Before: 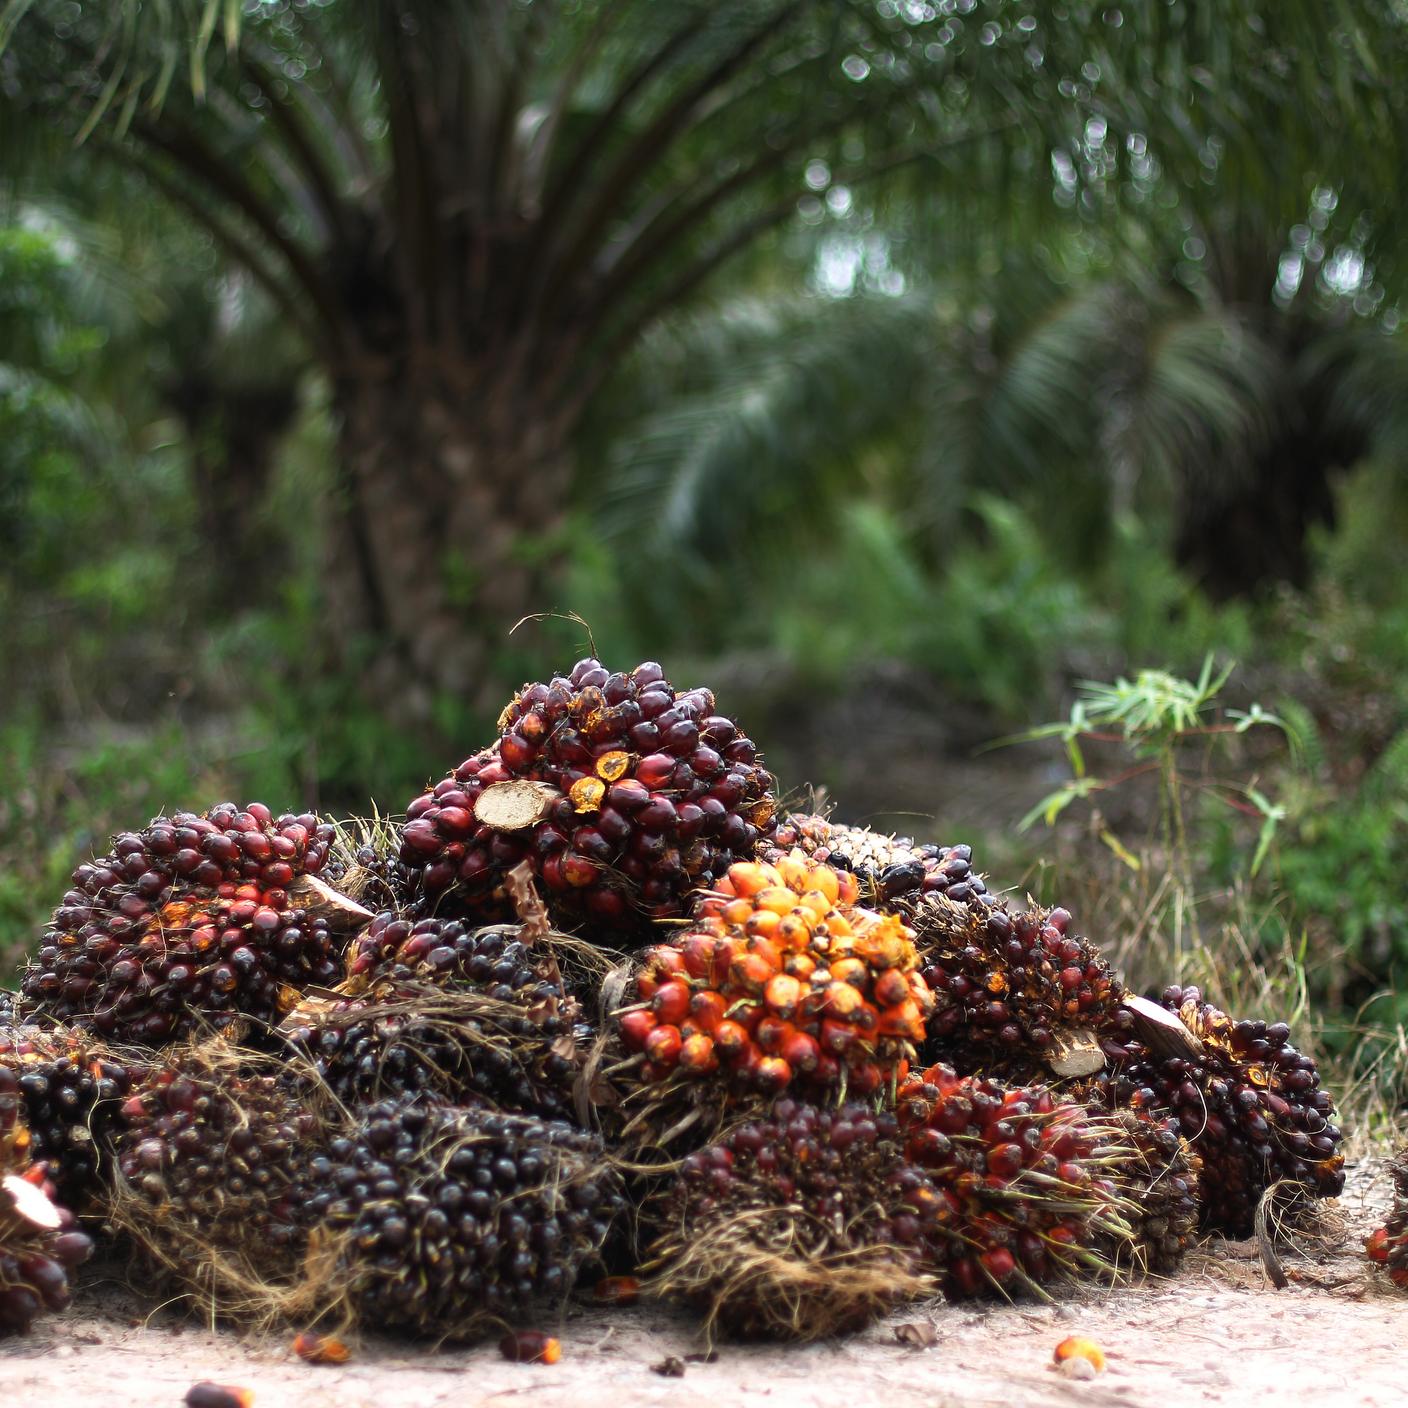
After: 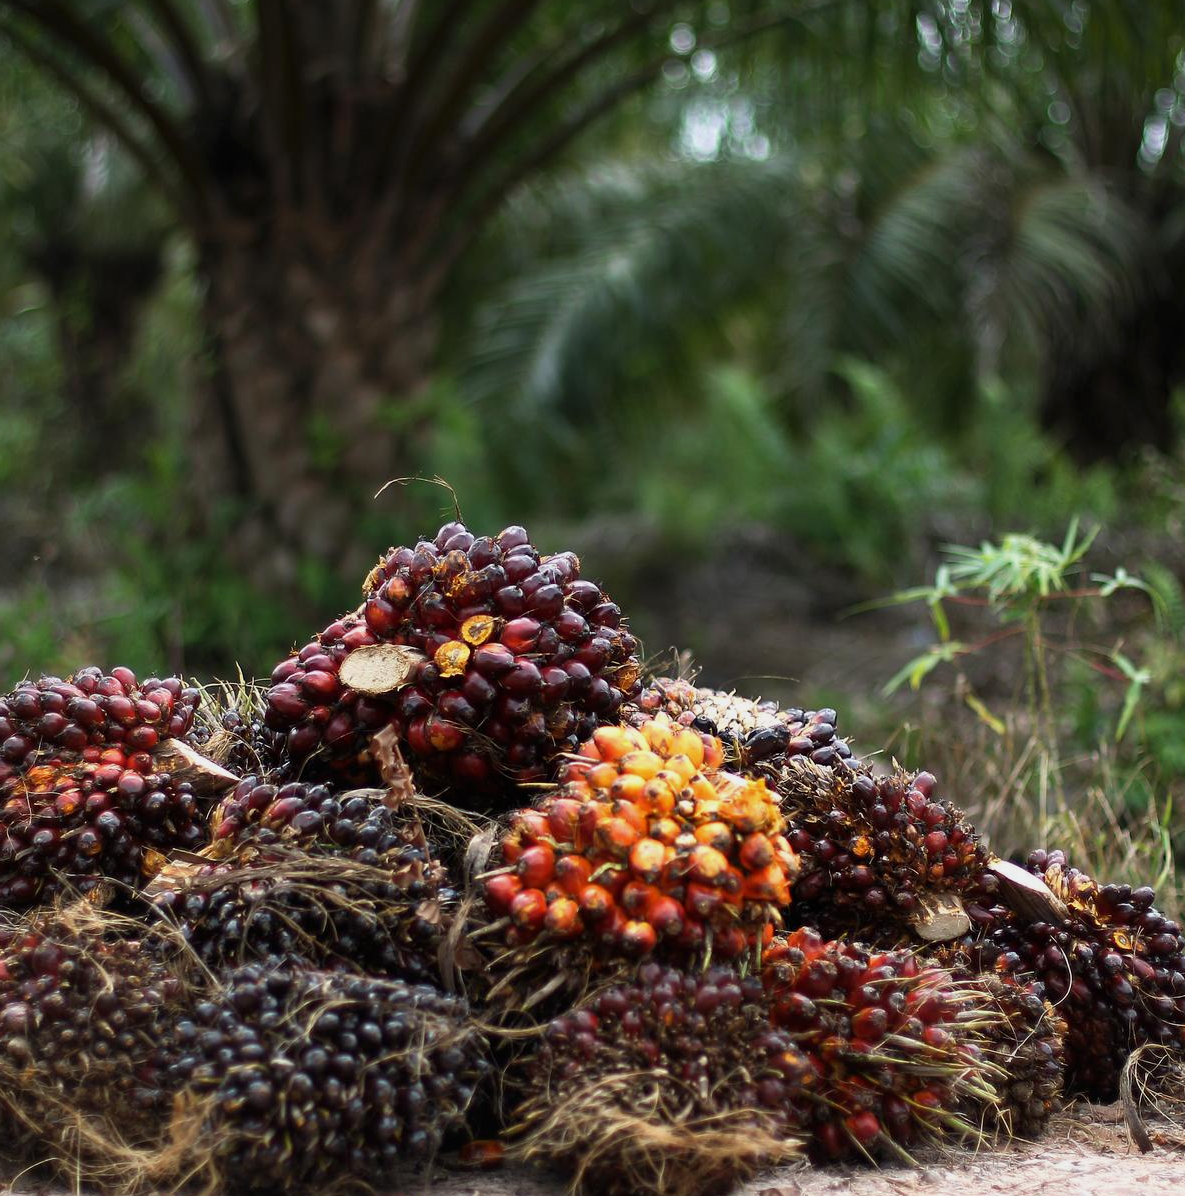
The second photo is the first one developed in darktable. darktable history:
exposure: black level correction 0.002, exposure -0.203 EV, compensate highlight preservation false
crop and rotate: left 9.642%, top 9.673%, right 6.135%, bottom 5.334%
